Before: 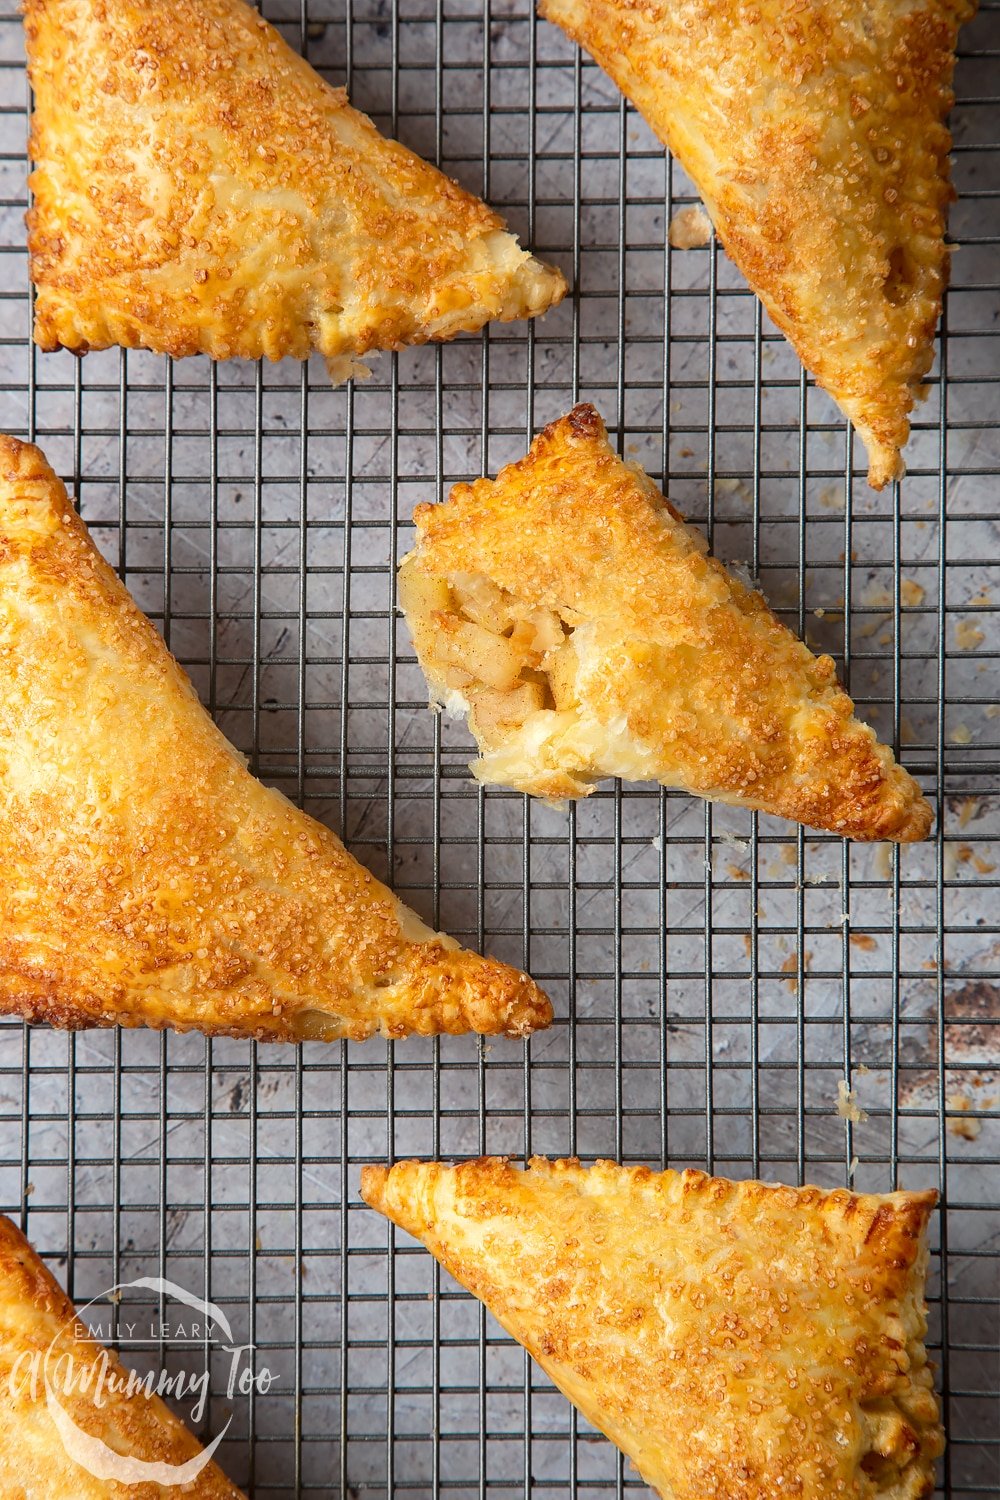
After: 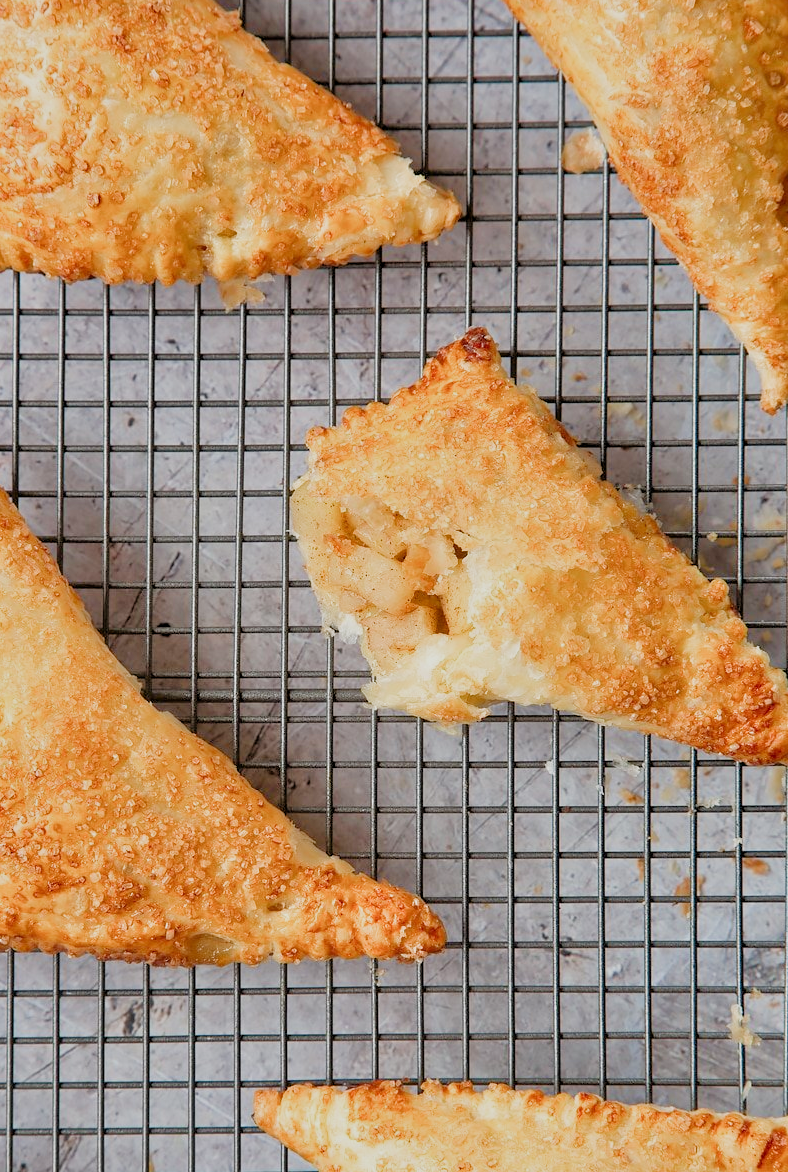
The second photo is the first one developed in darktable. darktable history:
filmic rgb: middle gray luminance 18.42%, black relative exposure -11.25 EV, white relative exposure 3.75 EV, threshold 6 EV, target black luminance 0%, hardness 5.87, latitude 57.4%, contrast 0.963, shadows ↔ highlights balance 49.98%, add noise in highlights 0, preserve chrominance luminance Y, color science v3 (2019), use custom middle-gray values true, iterations of high-quality reconstruction 0, contrast in highlights soft, enable highlight reconstruction true
tone equalizer: -7 EV 0.15 EV, -6 EV 0.6 EV, -5 EV 1.15 EV, -4 EV 1.33 EV, -3 EV 1.15 EV, -2 EV 0.6 EV, -1 EV 0.15 EV, mask exposure compensation -0.5 EV
contrast equalizer: octaves 7, y [[0.6 ×6], [0.55 ×6], [0 ×6], [0 ×6], [0 ×6]], mix 0.3
crop and rotate: left 10.77%, top 5.1%, right 10.41%, bottom 16.76%
